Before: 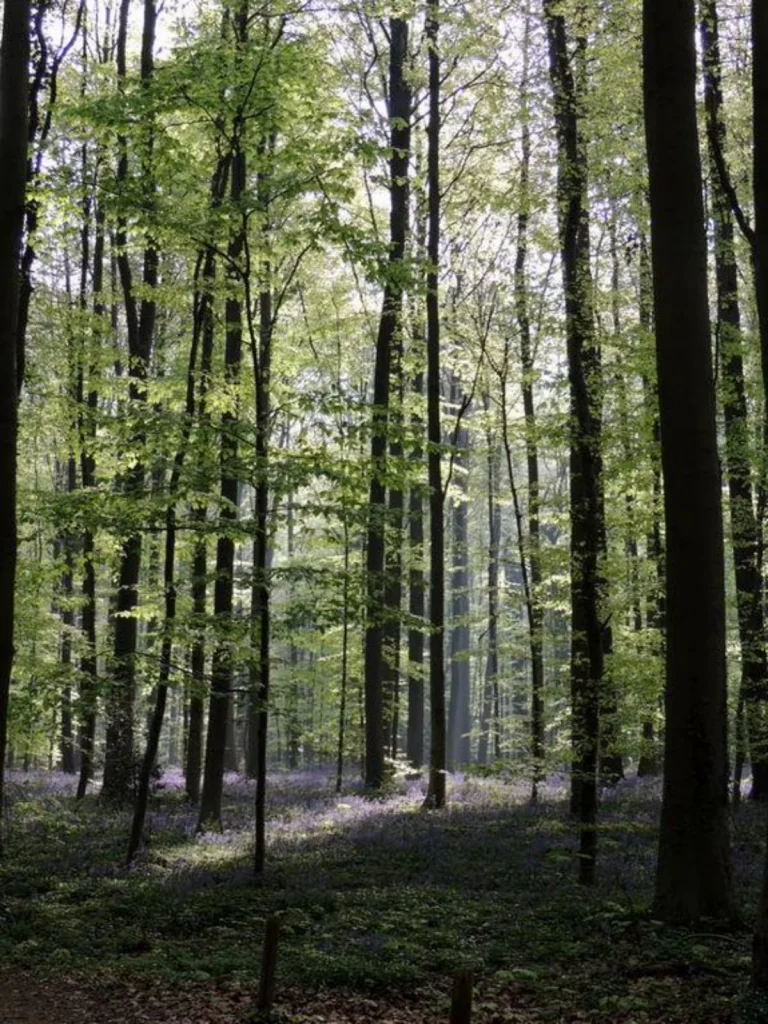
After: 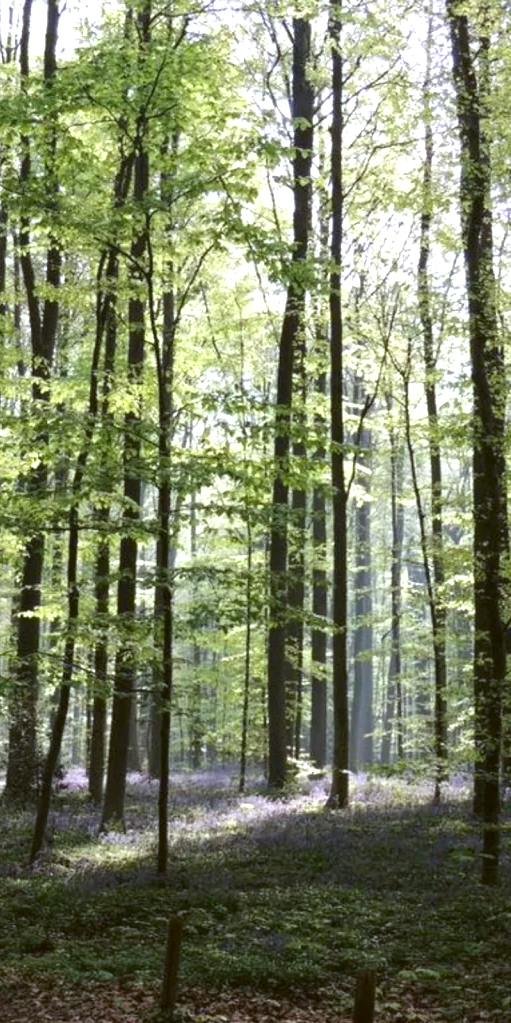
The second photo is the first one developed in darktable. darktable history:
exposure: exposure 0.921 EV, compensate highlight preservation false
crop and rotate: left 12.673%, right 20.66%
color balance: lift [1.004, 1.002, 1.002, 0.998], gamma [1, 1.007, 1.002, 0.993], gain [1, 0.977, 1.013, 1.023], contrast -3.64%
